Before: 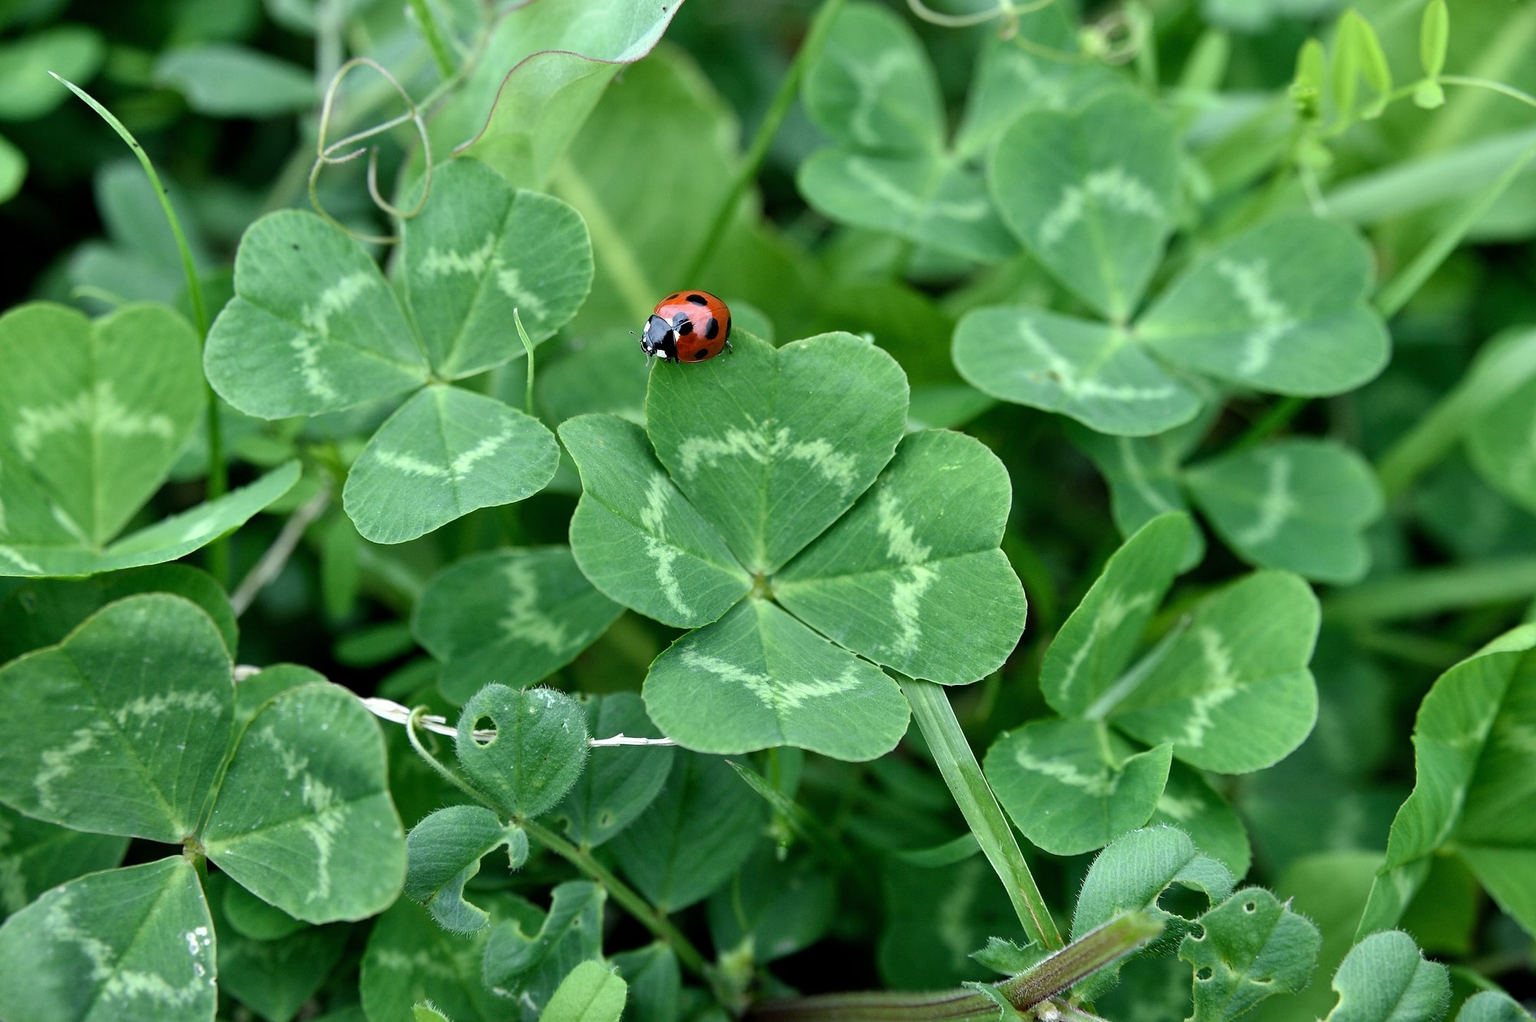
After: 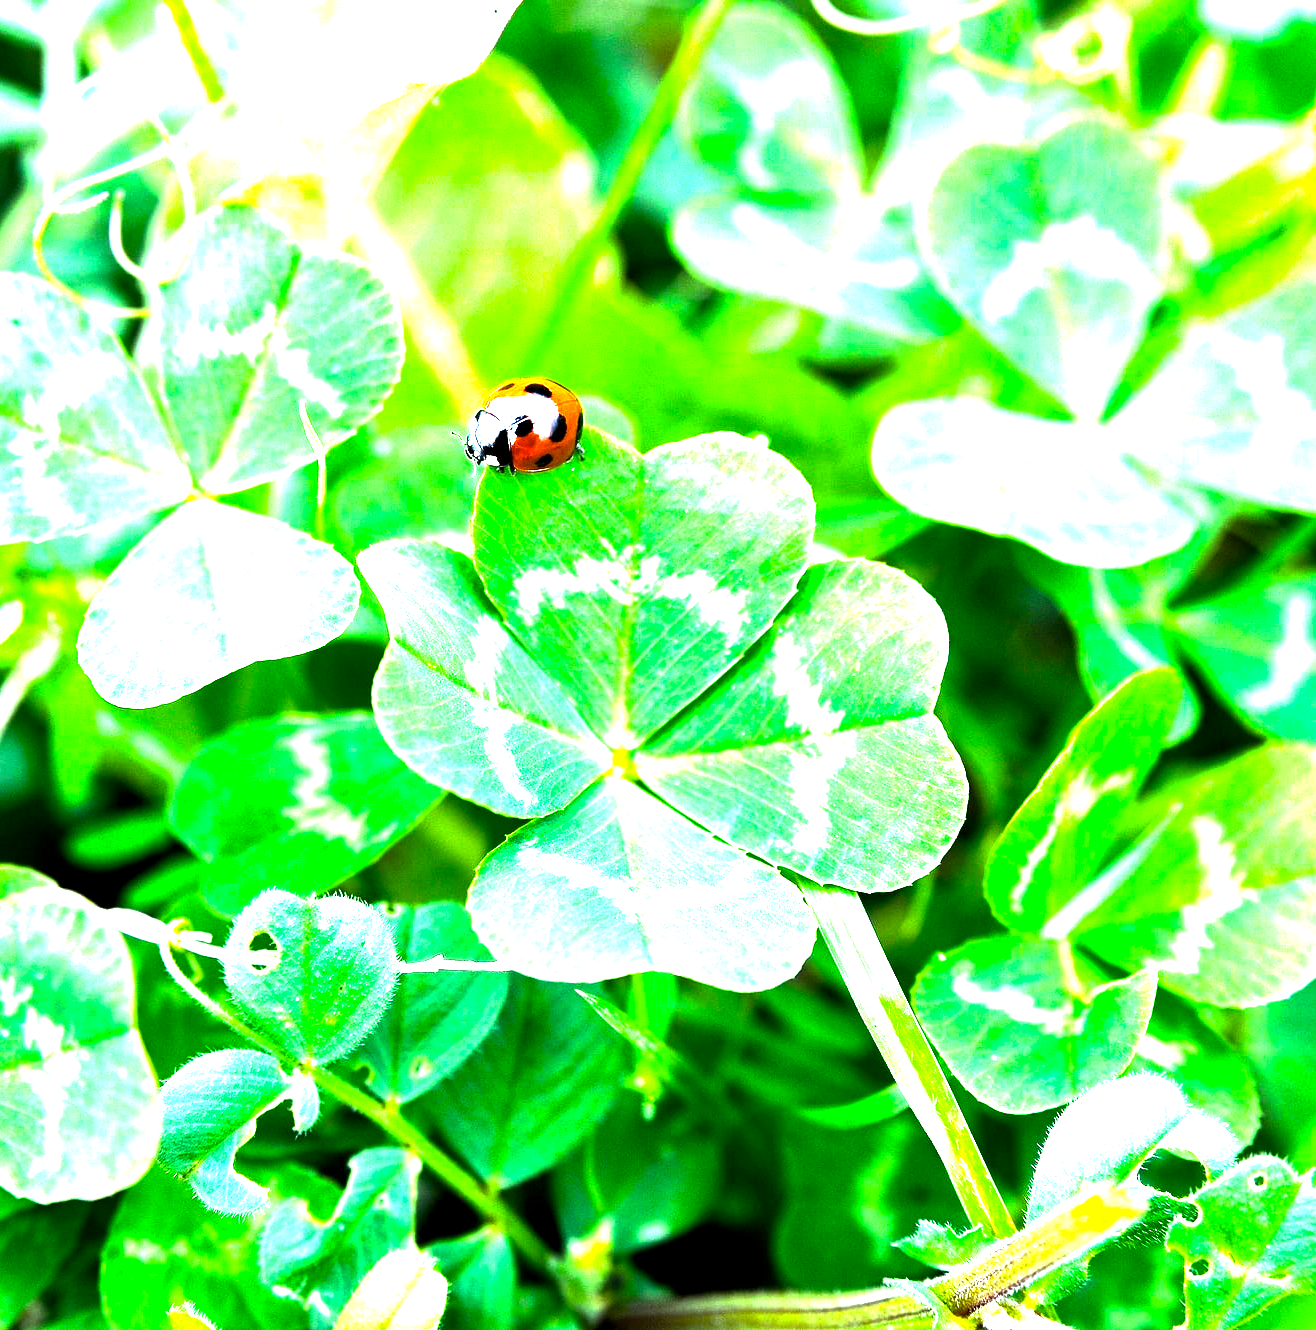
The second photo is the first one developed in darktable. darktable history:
color zones: mix 100.76%
exposure: black level correction 0.001, exposure 0.5 EV, compensate highlight preservation false
crop and rotate: left 18.485%, right 15.674%
color balance rgb: perceptual saturation grading › global saturation 0.885%, perceptual saturation grading › mid-tones 11.196%, perceptual brilliance grading › global brilliance 34.292%, perceptual brilliance grading › highlights 49.598%, perceptual brilliance grading › mid-tones 59.463%, perceptual brilliance grading › shadows 34.903%, global vibrance 26.496%, contrast 6.78%
